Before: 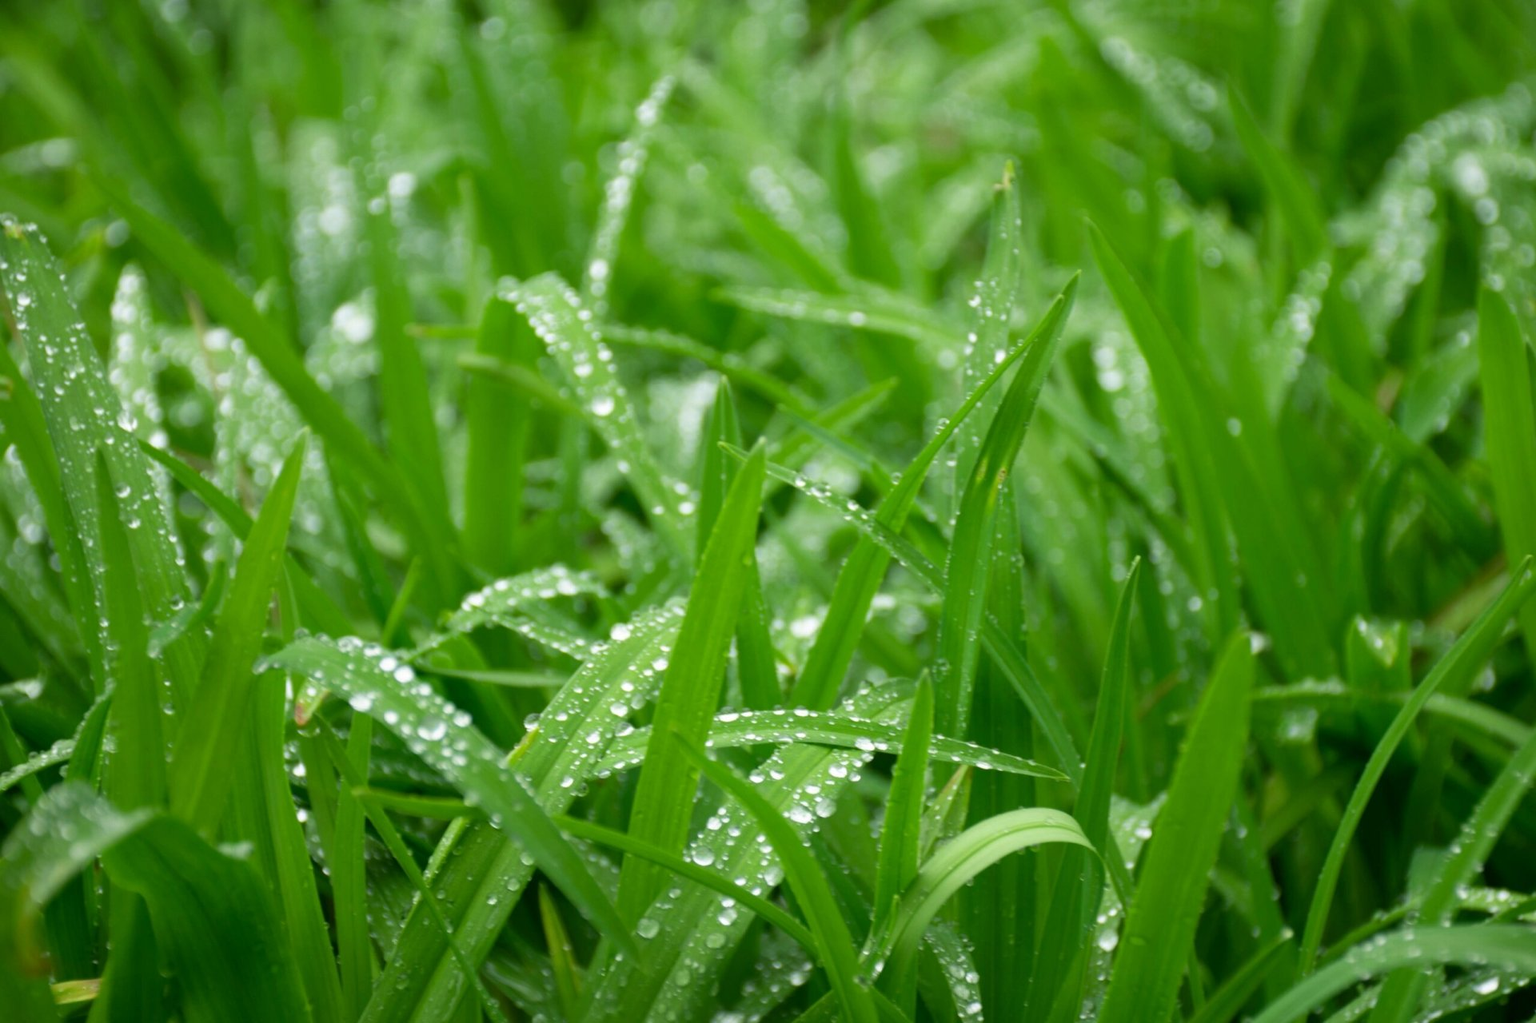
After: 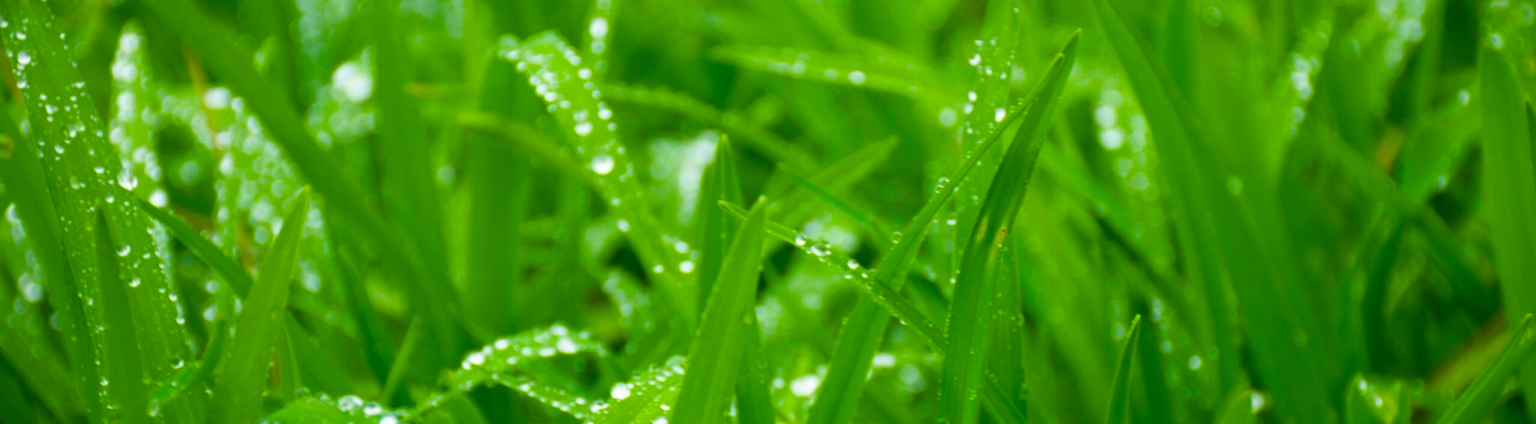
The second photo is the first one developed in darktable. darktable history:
color balance rgb: perceptual saturation grading › global saturation 25.276%, global vibrance 59.603%
crop and rotate: top 23.618%, bottom 34.85%
